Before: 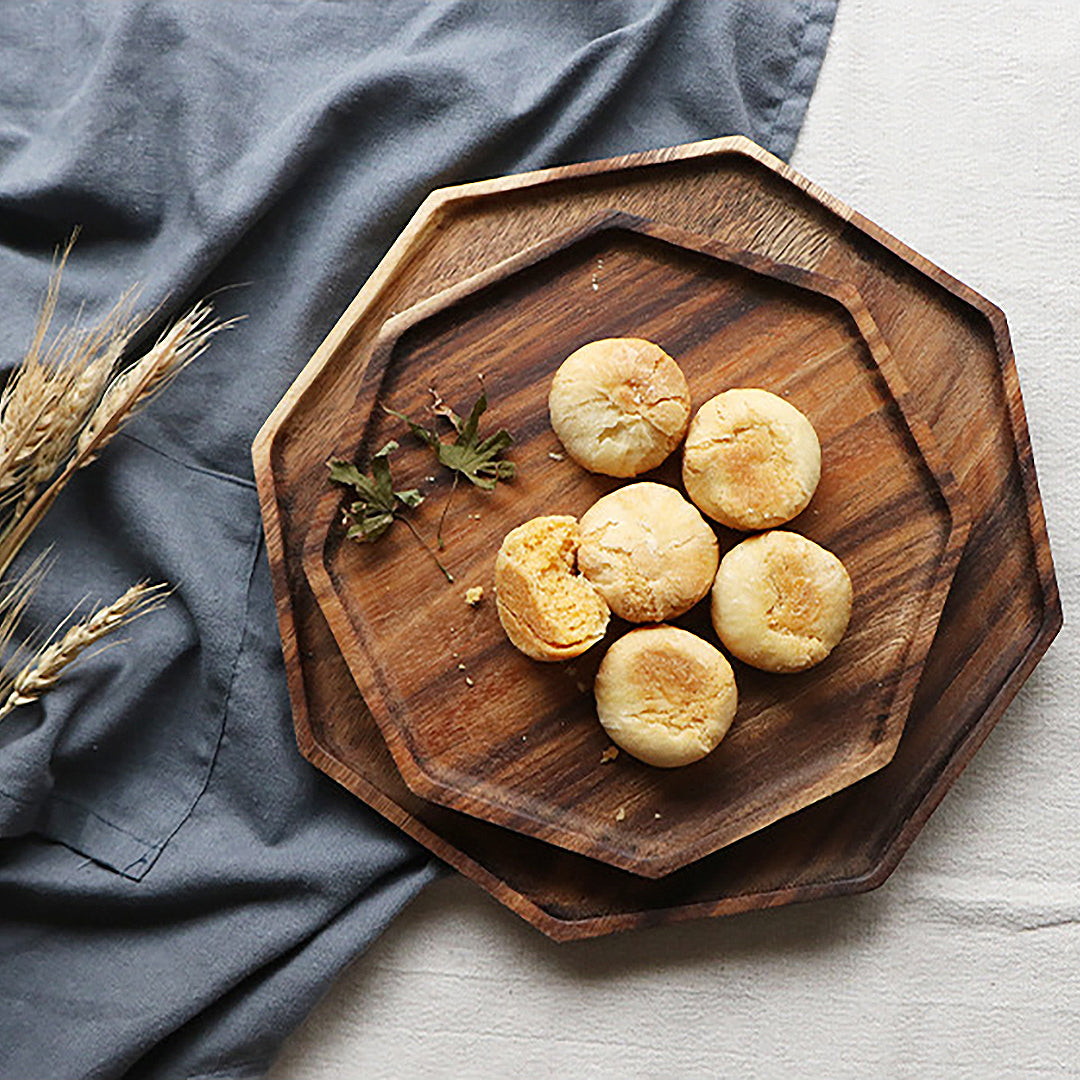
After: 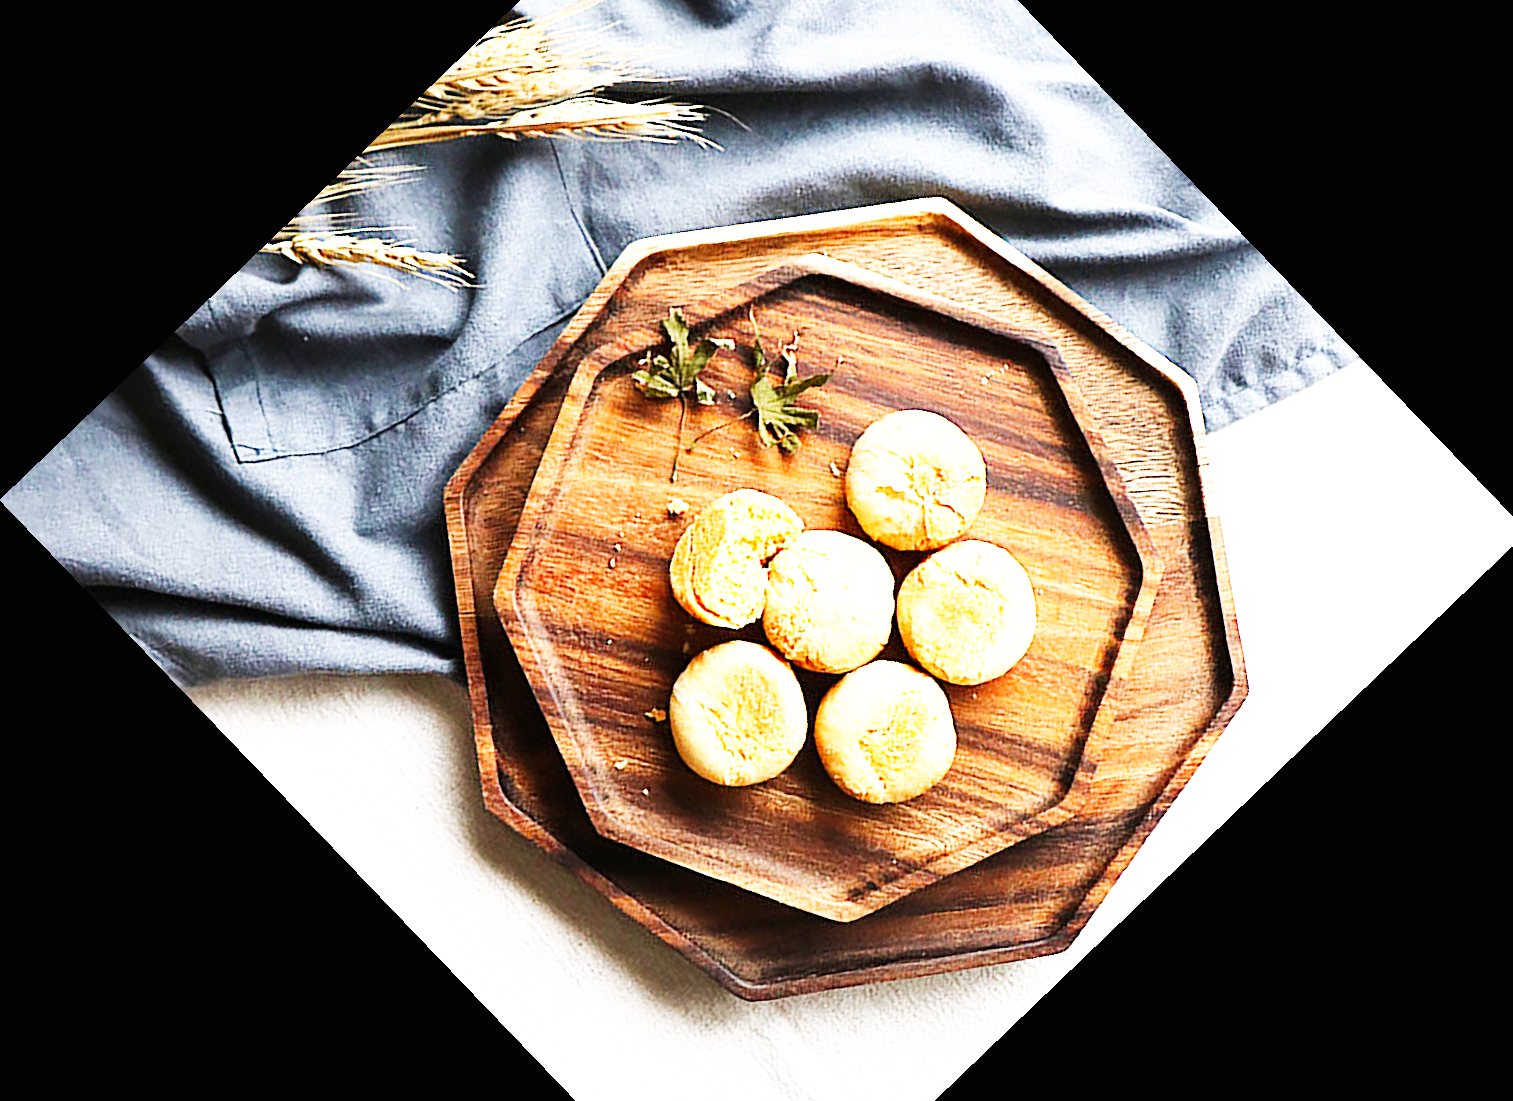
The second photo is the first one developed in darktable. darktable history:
crop and rotate: angle -46.19°, top 16.226%, right 0.853%, bottom 11.648%
exposure: black level correction 0, exposure 0.701 EV, compensate highlight preservation false
base curve: curves: ch0 [(0, 0) (0.007, 0.004) (0.027, 0.03) (0.046, 0.07) (0.207, 0.54) (0.442, 0.872) (0.673, 0.972) (1, 1)], preserve colors none
